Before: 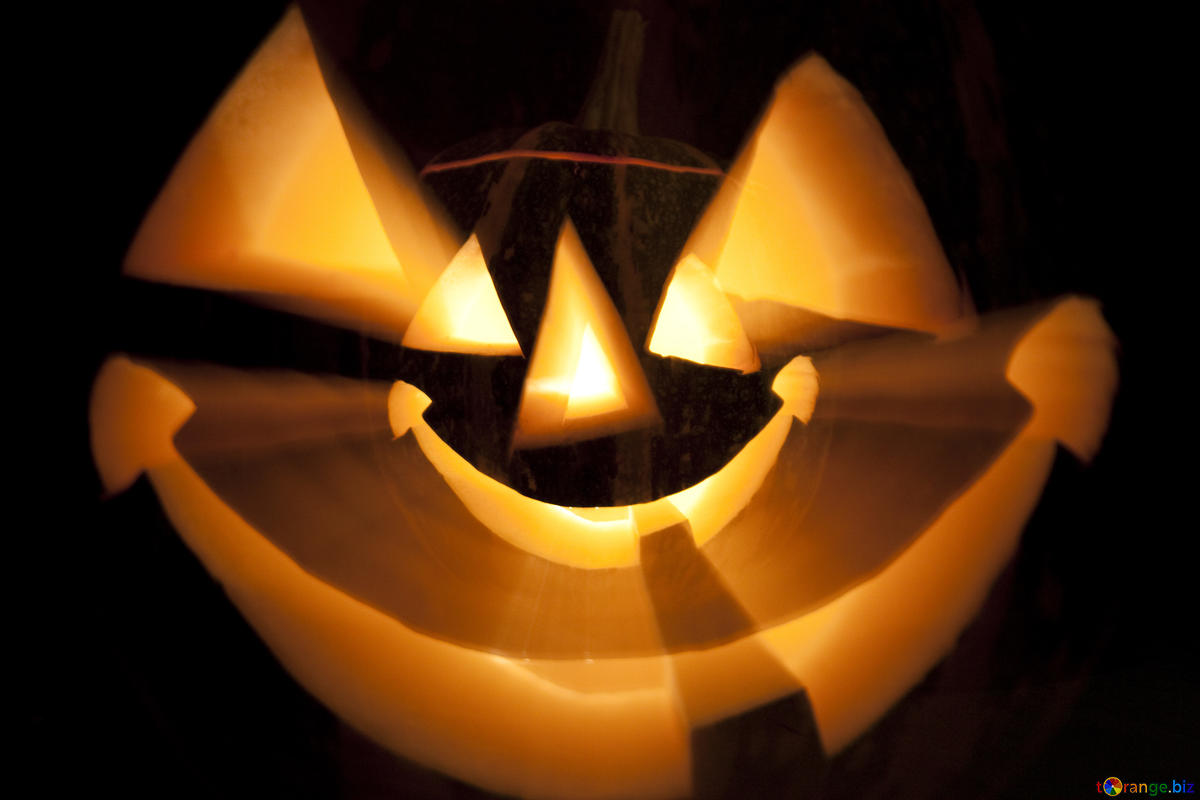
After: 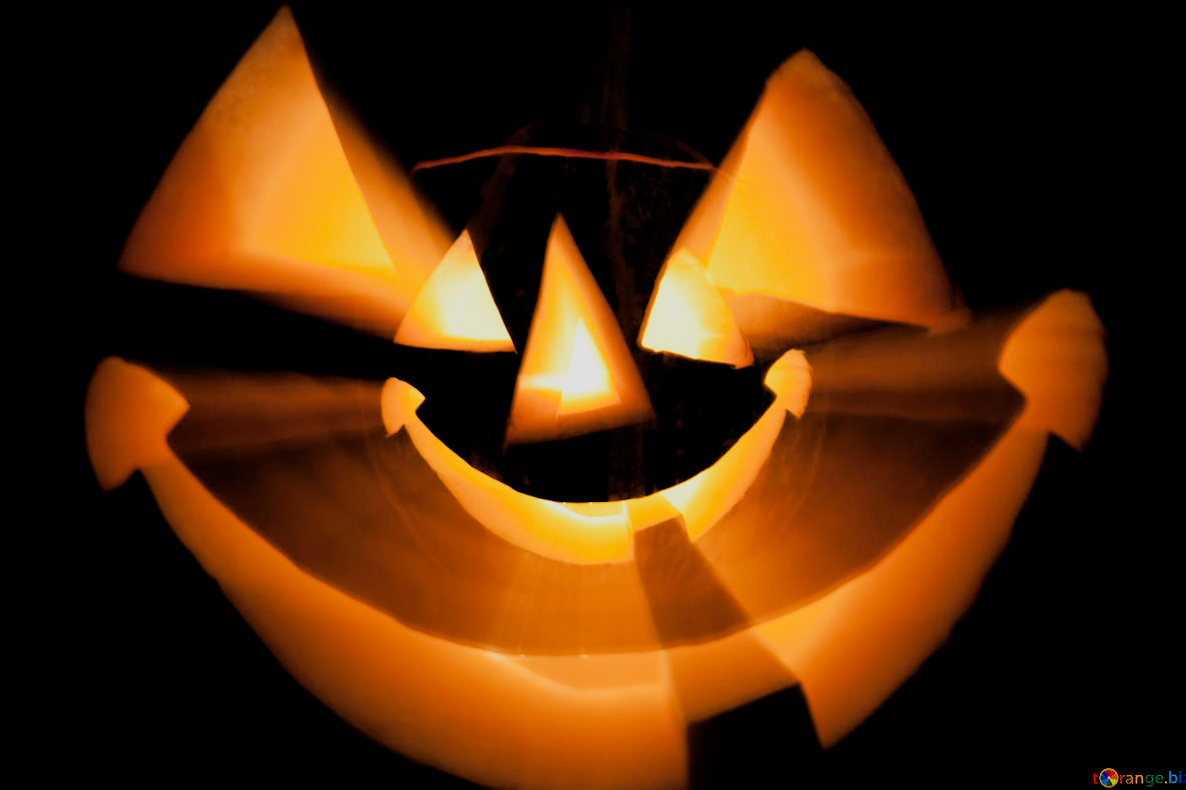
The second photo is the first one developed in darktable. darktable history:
rotate and perspective: rotation -0.45°, automatic cropping original format, crop left 0.008, crop right 0.992, crop top 0.012, crop bottom 0.988
filmic rgb: black relative exposure -5 EV, hardness 2.88, contrast 1.2
